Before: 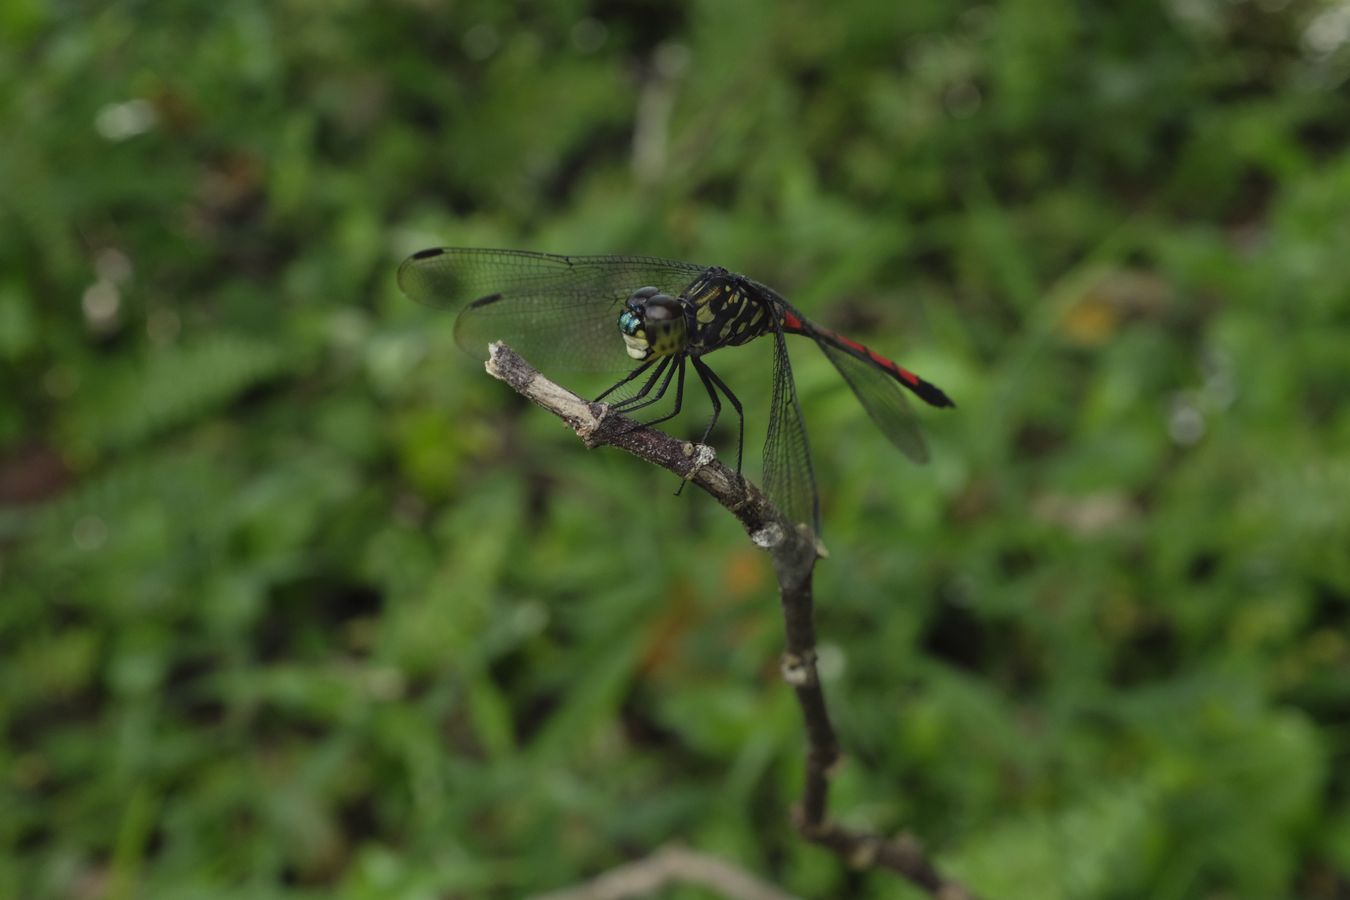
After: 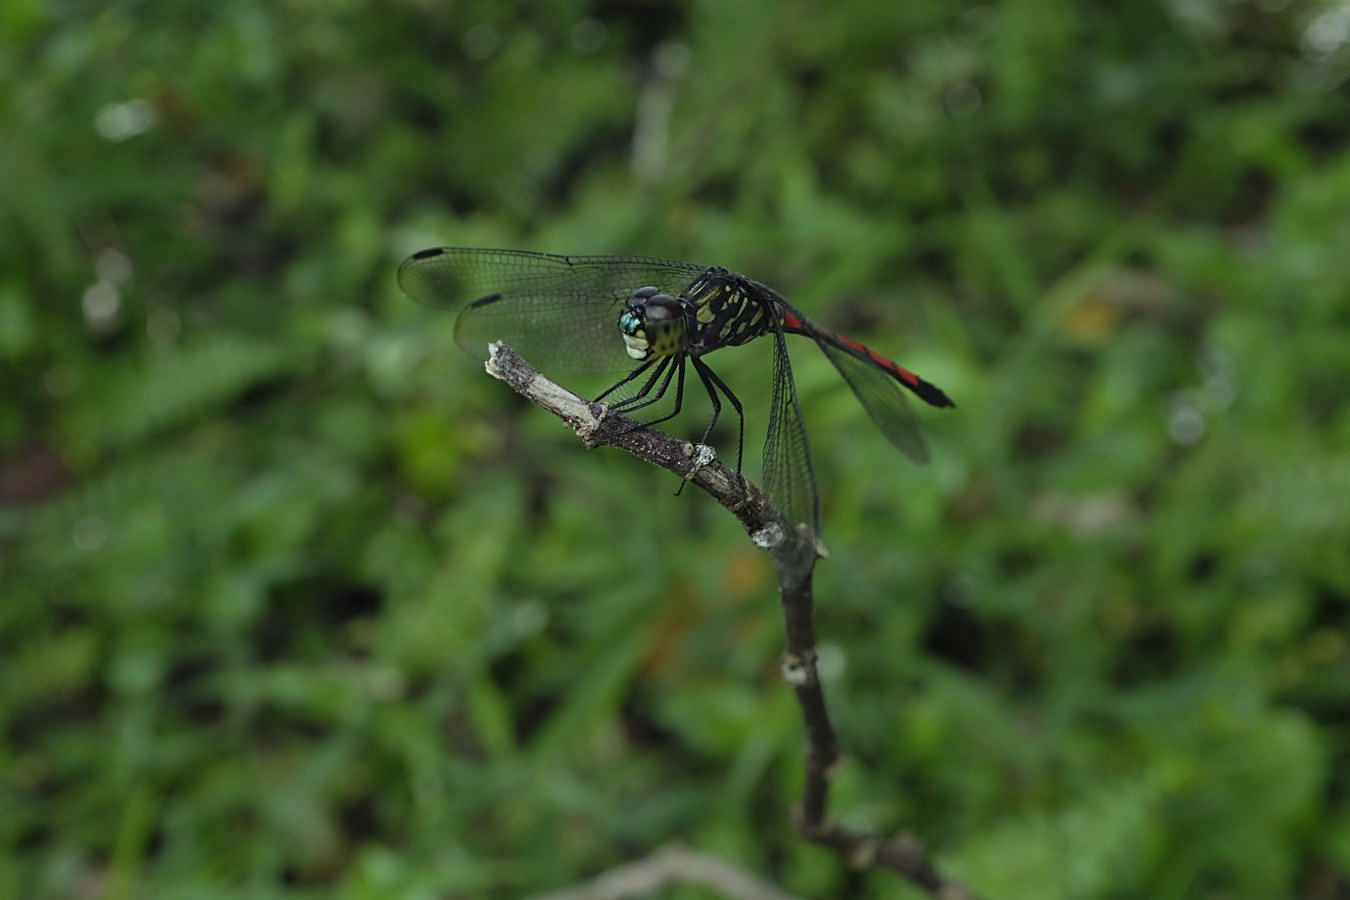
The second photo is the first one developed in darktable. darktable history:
white balance: red 0.925, blue 1.046
sharpen: on, module defaults
